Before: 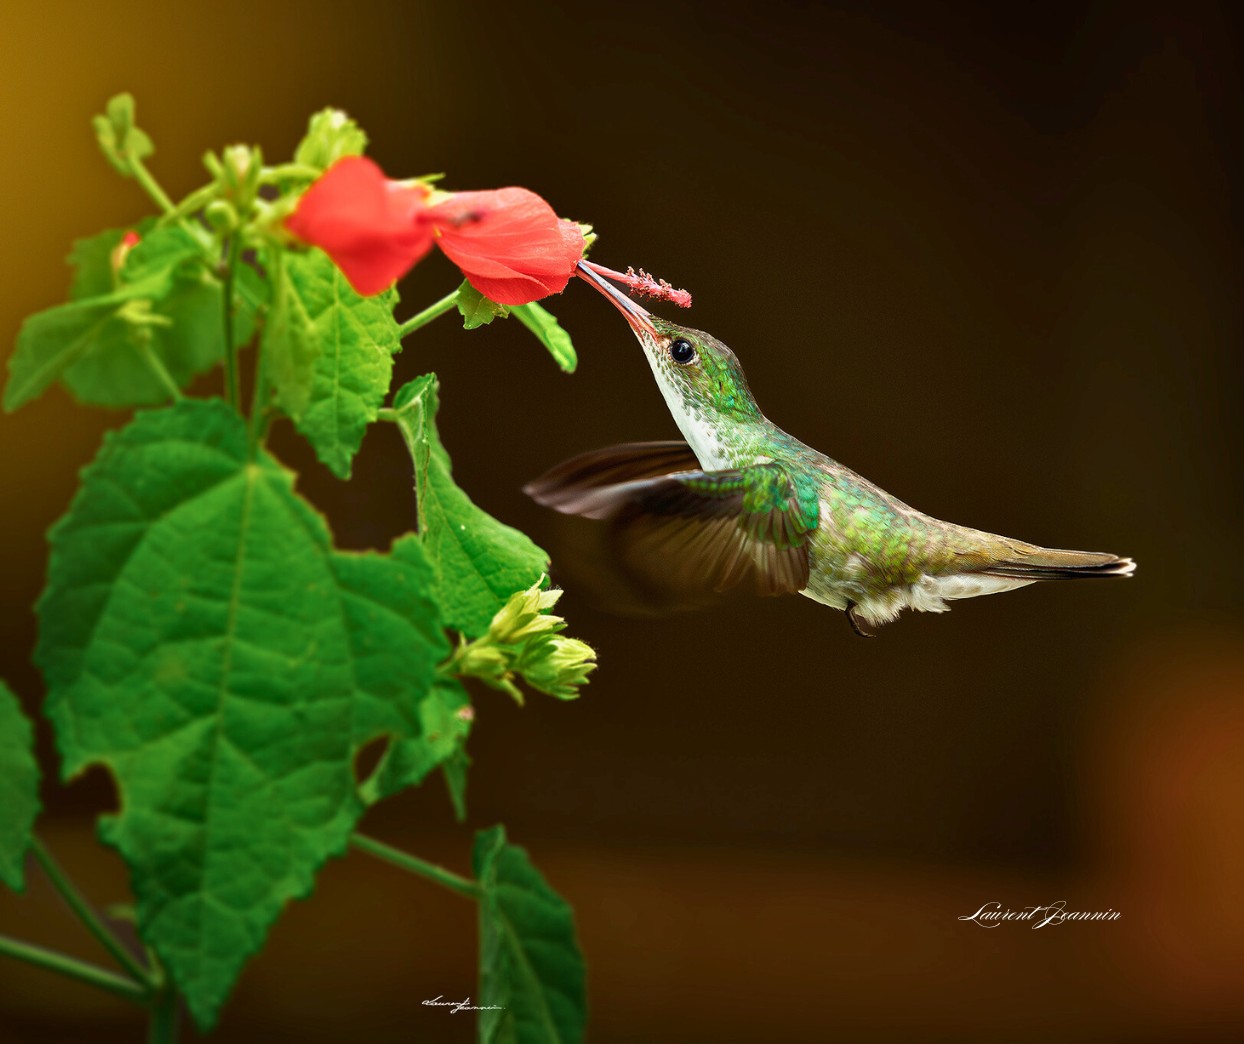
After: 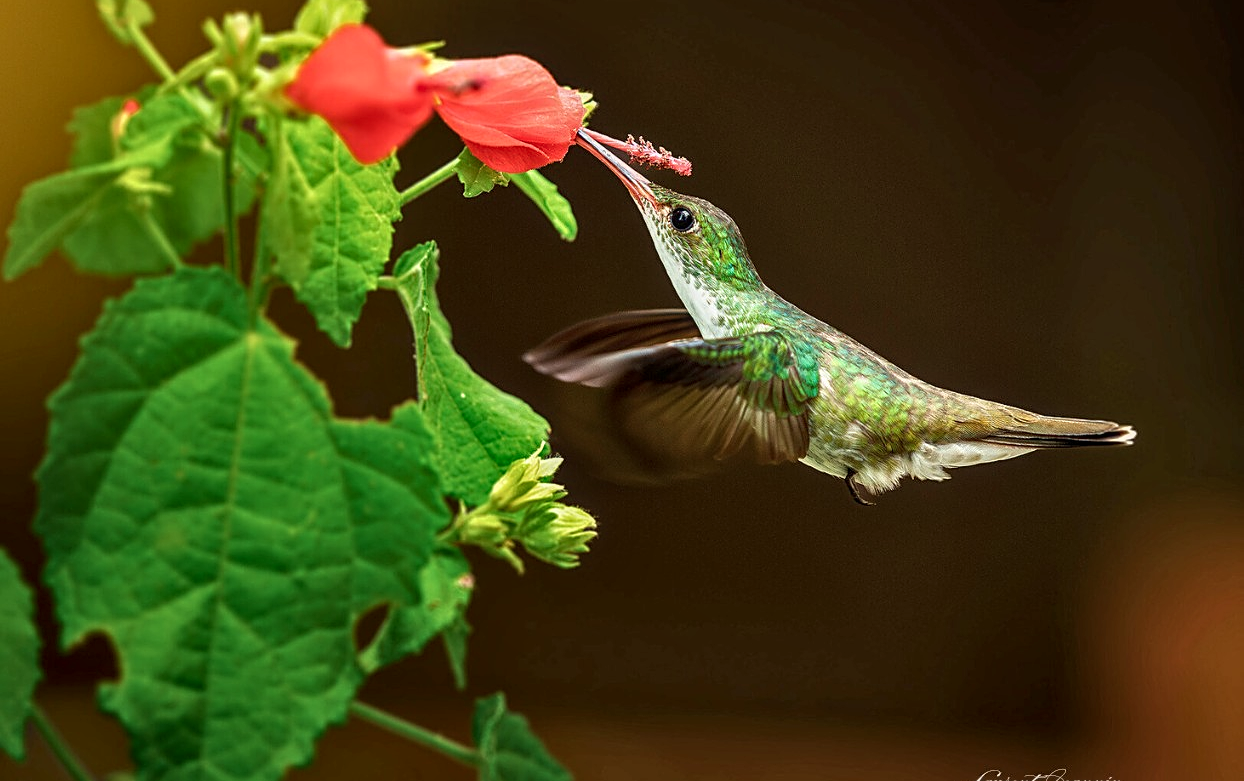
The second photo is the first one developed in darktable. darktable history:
crop and rotate: top 12.654%, bottom 12.449%
local contrast: detail 130%
sharpen: on, module defaults
shadows and highlights: shadows 20.94, highlights -80.85, soften with gaussian
